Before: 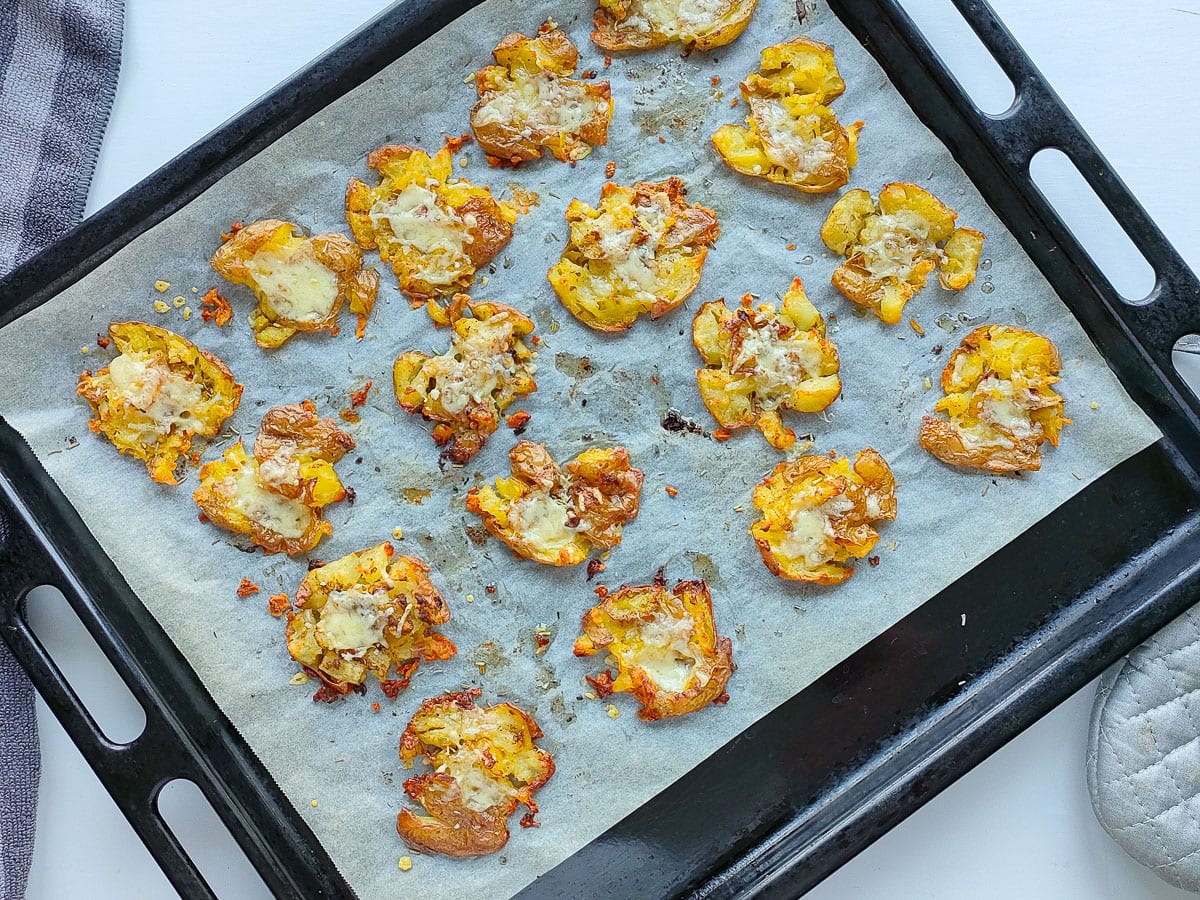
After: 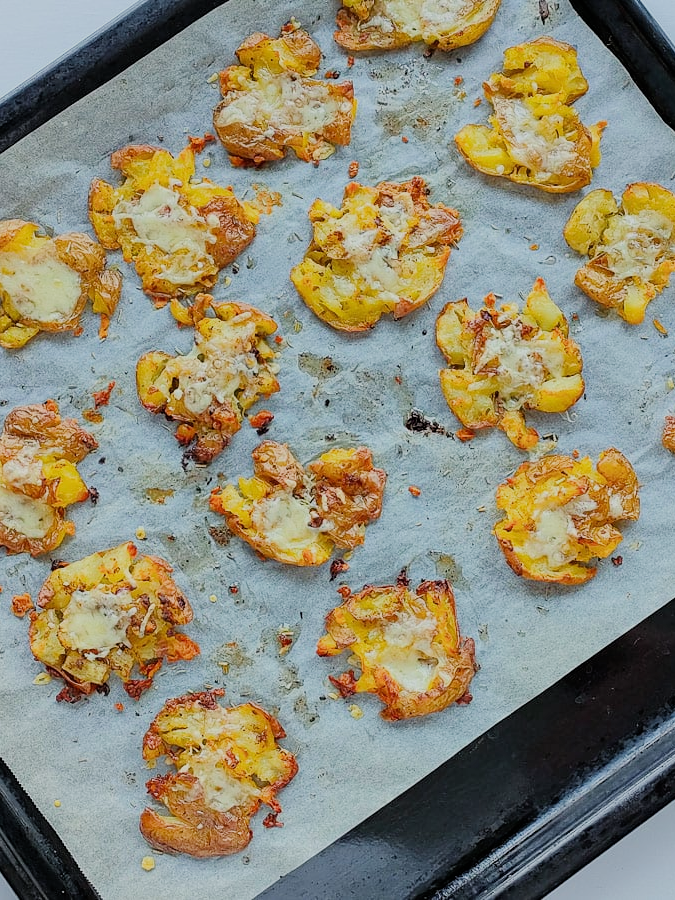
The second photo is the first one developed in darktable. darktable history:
filmic rgb: black relative exposure -7.65 EV, white relative exposure 4.56 EV, hardness 3.61
crop: left 21.496%, right 22.254%
